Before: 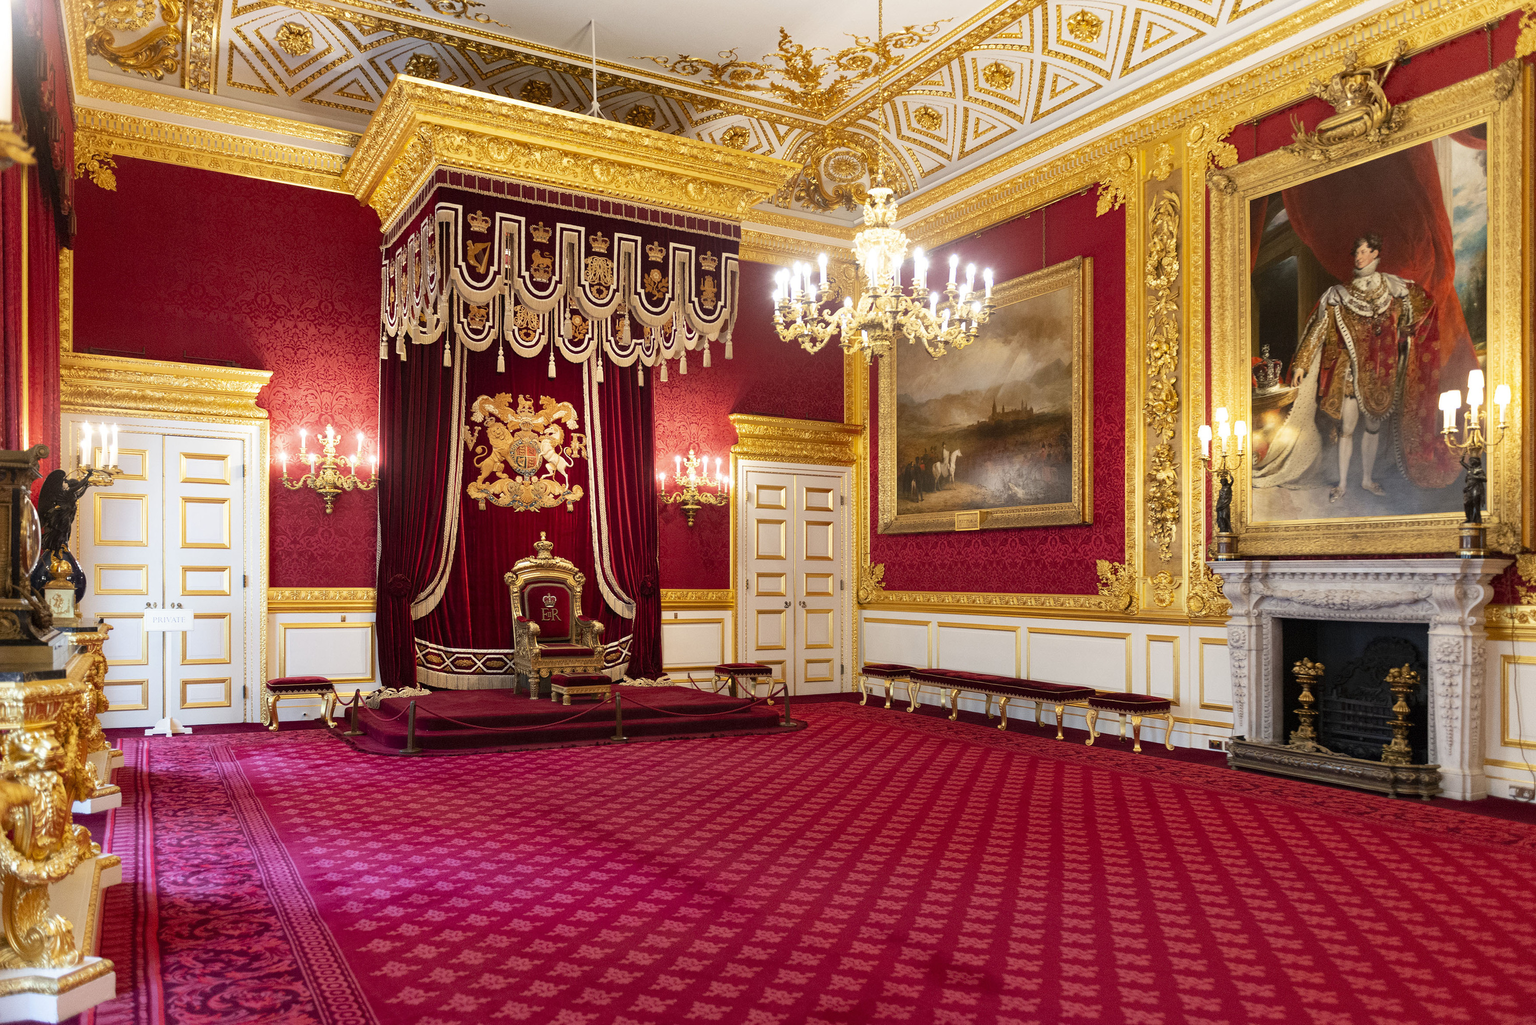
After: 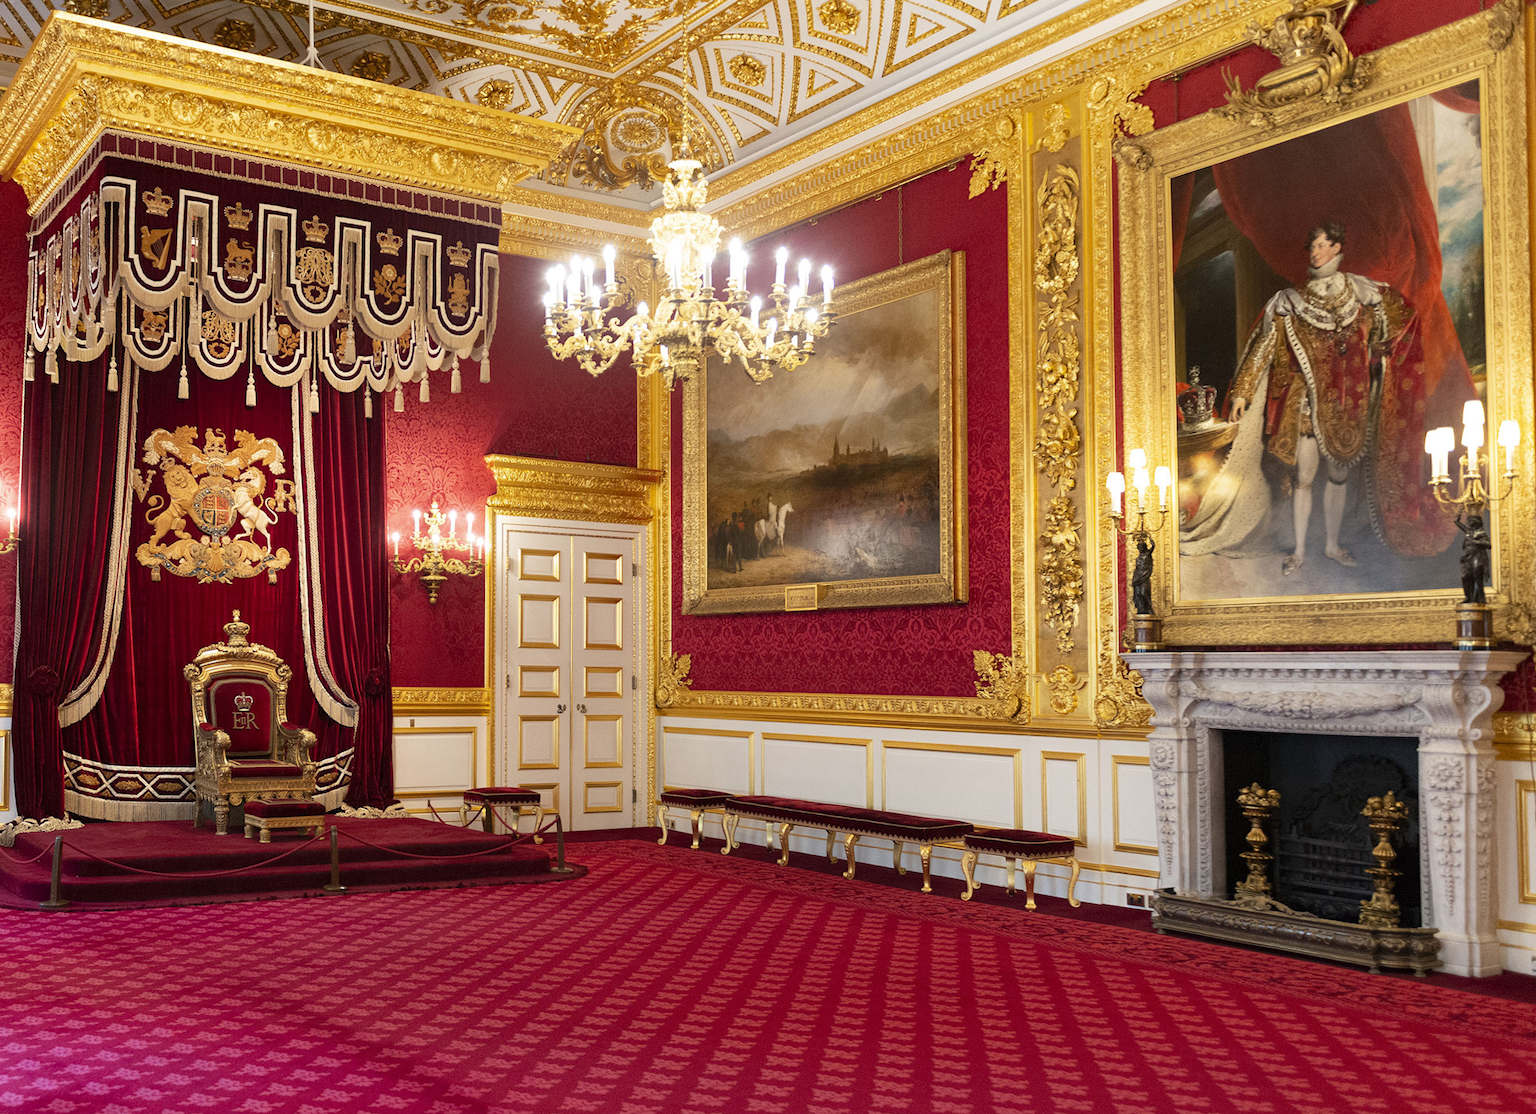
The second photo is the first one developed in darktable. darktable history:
rotate and perspective: rotation 0.226°, lens shift (vertical) -0.042, crop left 0.023, crop right 0.982, crop top 0.006, crop bottom 0.994
crop: left 23.095%, top 5.827%, bottom 11.854%
